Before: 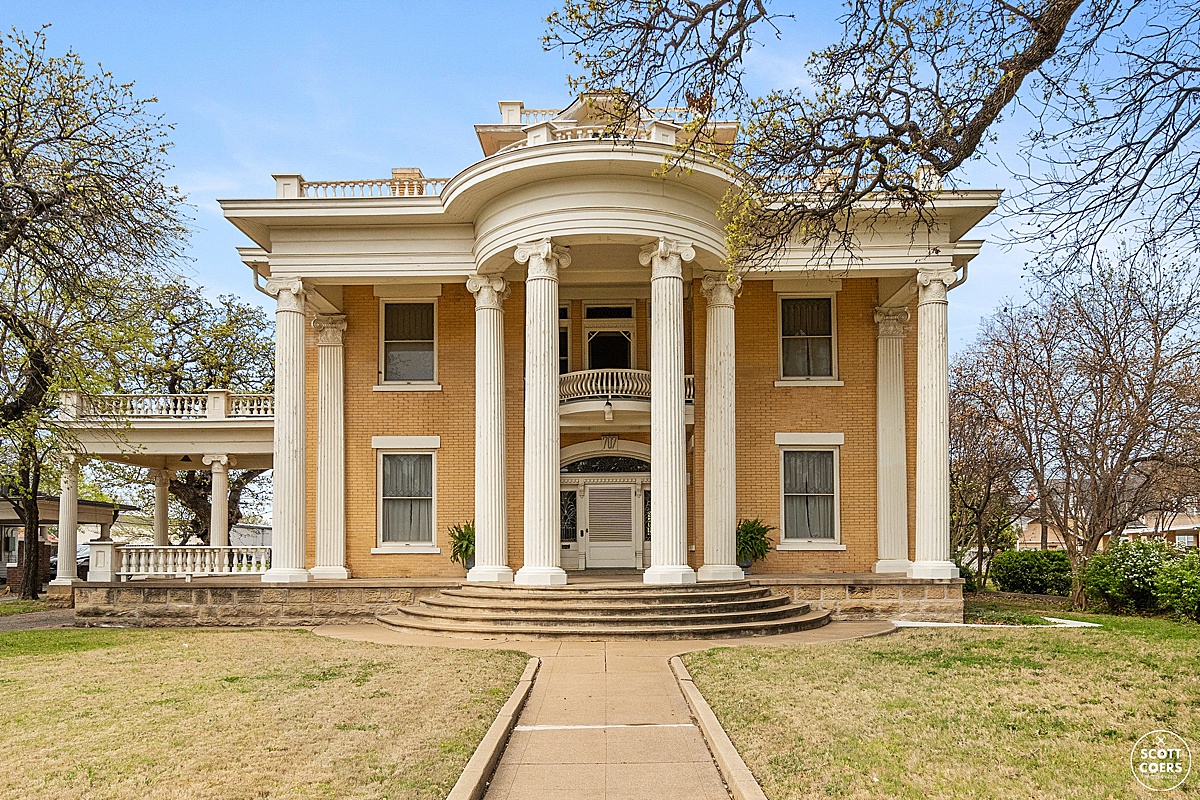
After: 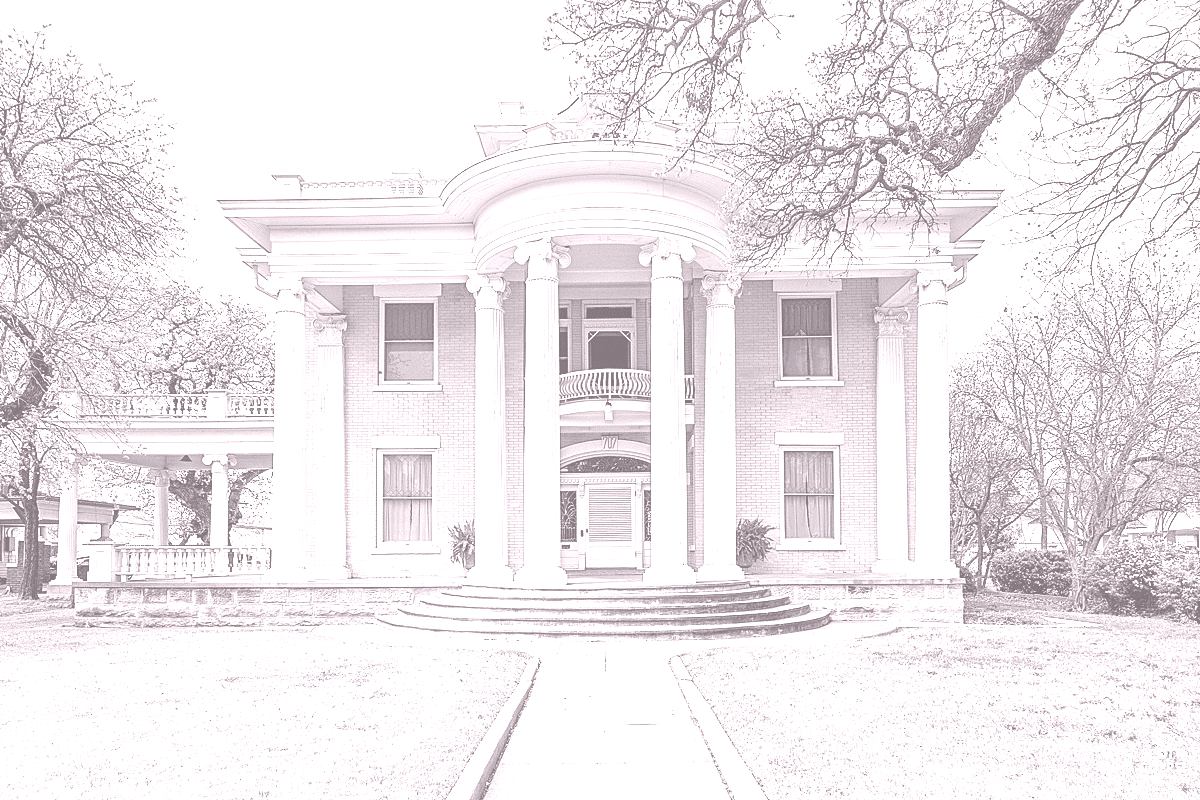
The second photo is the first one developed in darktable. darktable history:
white balance: emerald 1
colorize: hue 25.2°, saturation 83%, source mix 82%, lightness 79%, version 1
